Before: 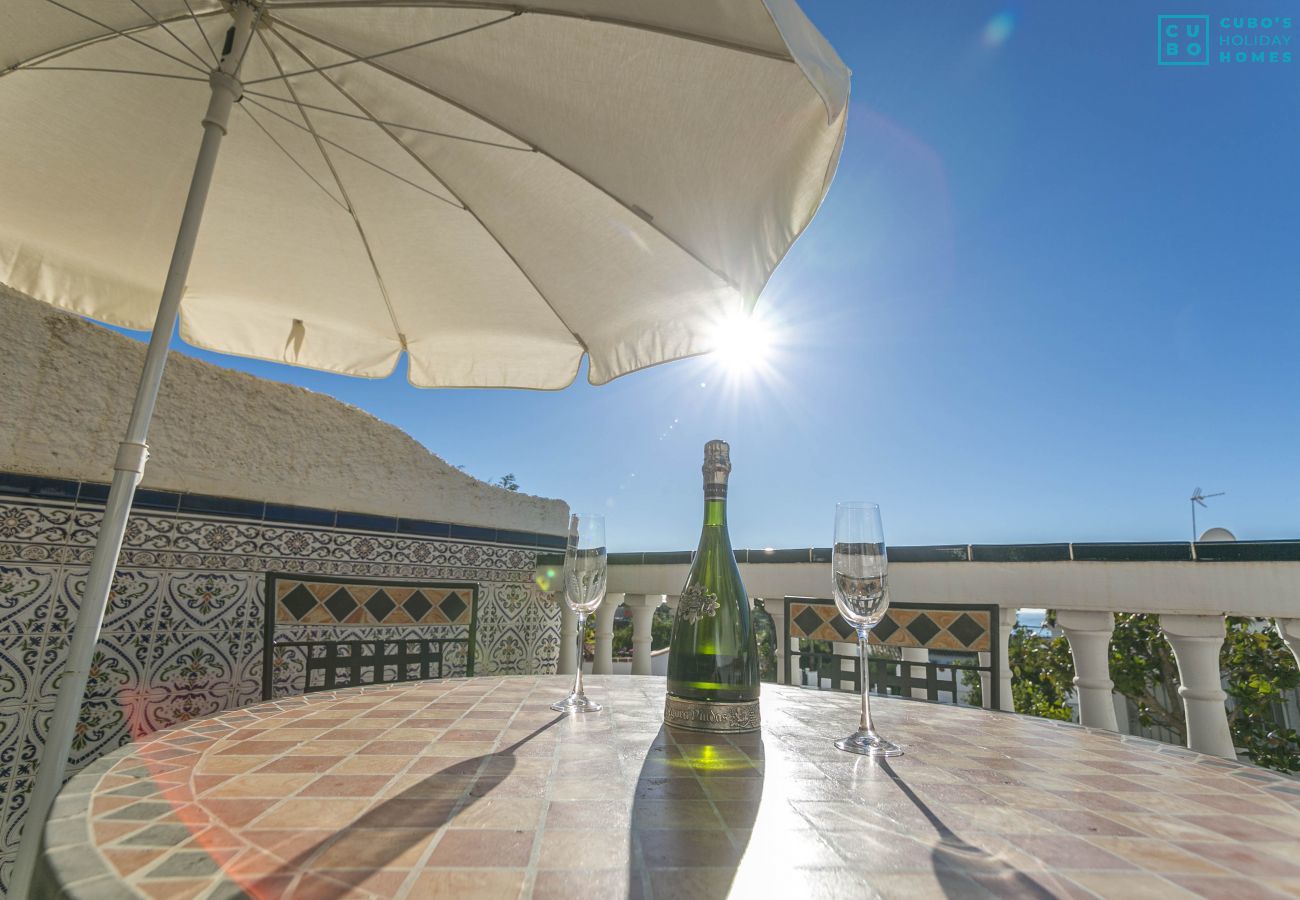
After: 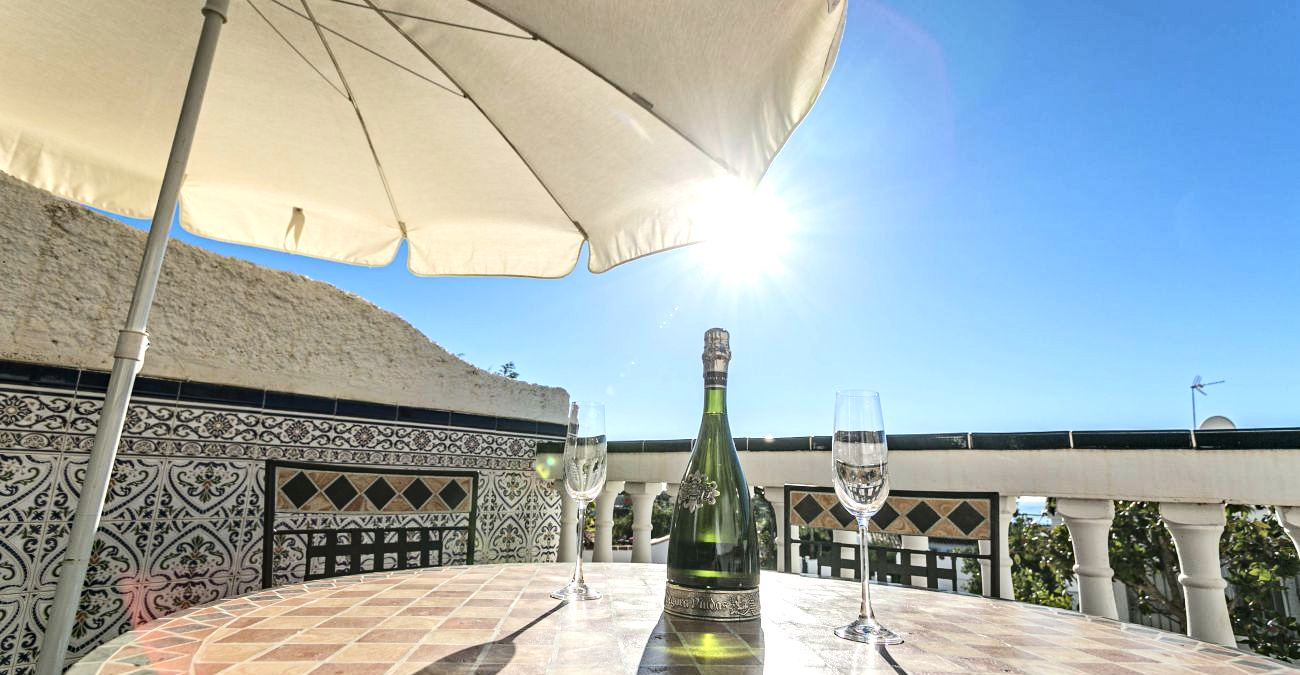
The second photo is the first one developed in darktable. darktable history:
crop and rotate: top 12.5%, bottom 12.5%
haze removal: strength 0.29, distance 0.25, compatibility mode true, adaptive false
tone equalizer: -8 EV -0.75 EV, -7 EV -0.7 EV, -6 EV -0.6 EV, -5 EV -0.4 EV, -3 EV 0.4 EV, -2 EV 0.6 EV, -1 EV 0.7 EV, +0 EV 0.75 EV, edges refinement/feathering 500, mask exposure compensation -1.57 EV, preserve details no
color balance: input saturation 80.07%
tone curve: curves: ch0 [(0, 0) (0.004, 0.001) (0.133, 0.112) (0.325, 0.362) (0.832, 0.893) (1, 1)], color space Lab, linked channels, preserve colors none
